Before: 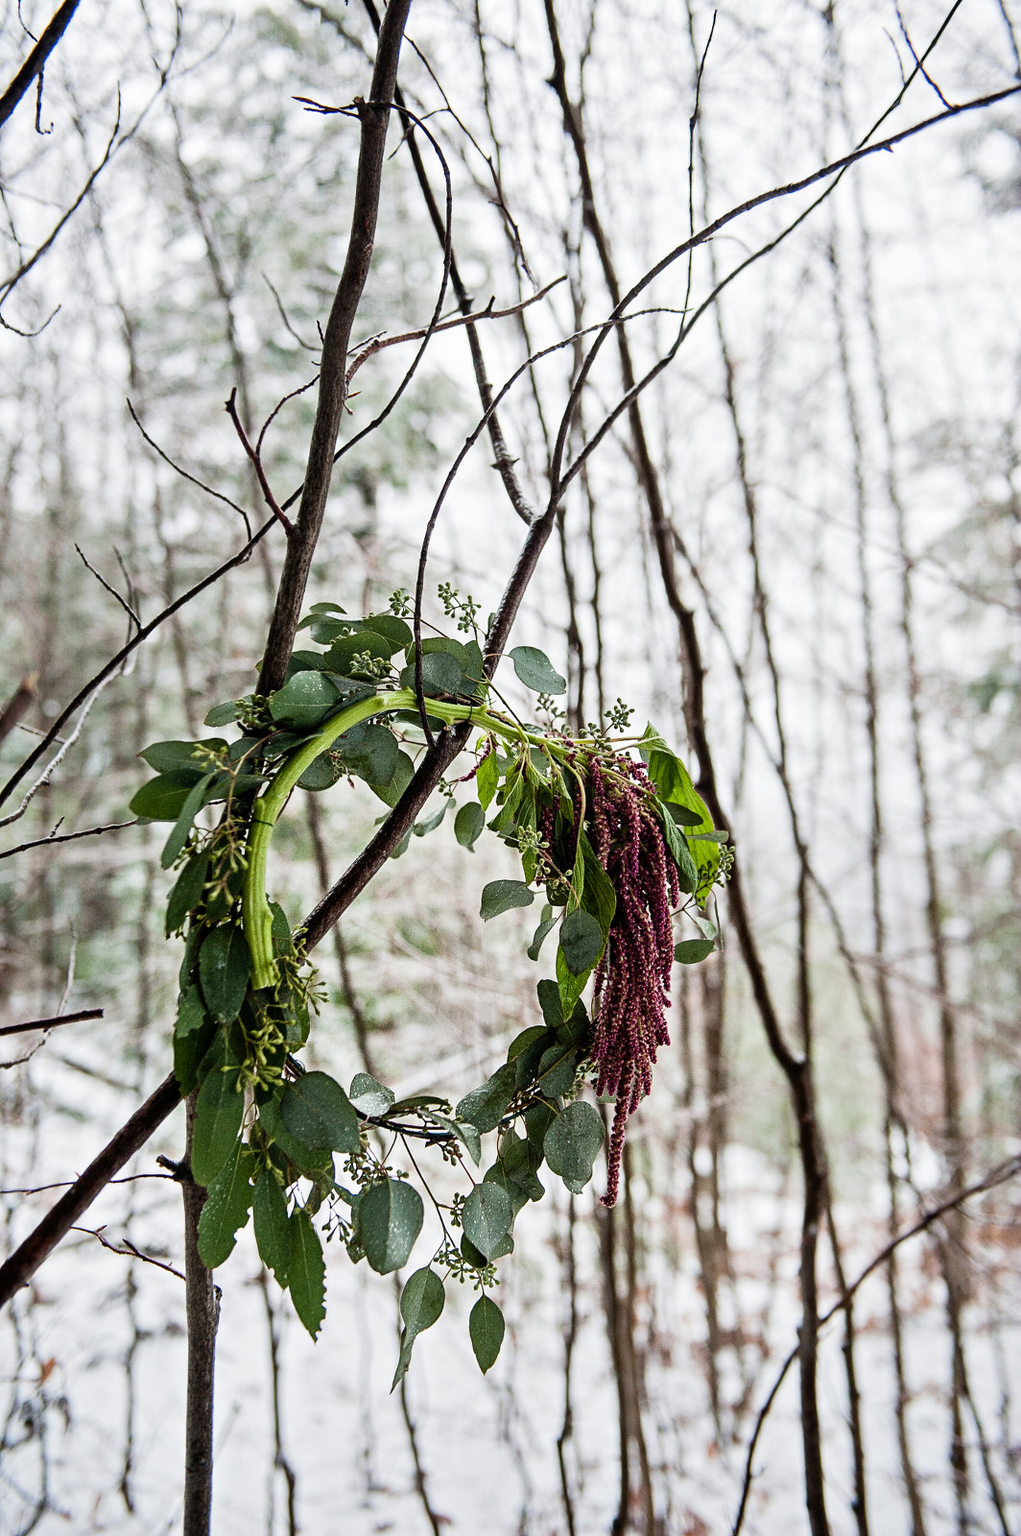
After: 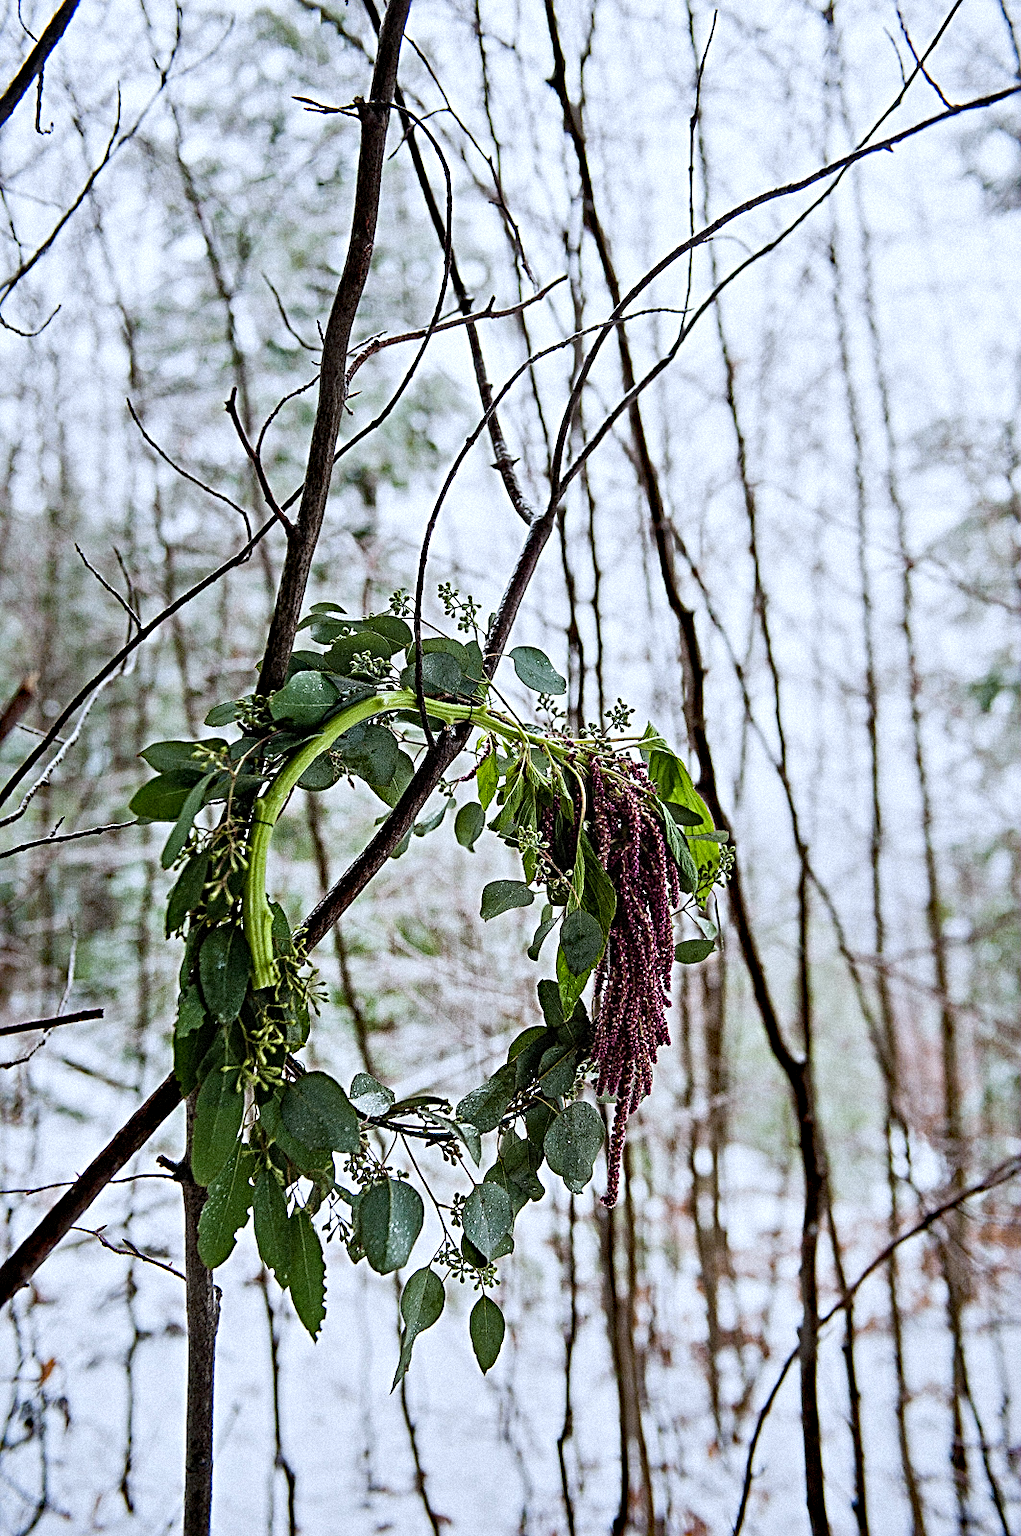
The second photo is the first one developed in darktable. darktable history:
haze removal: strength 0.42, compatibility mode true, adaptive false
grain: mid-tones bias 0%
white balance: red 0.954, blue 1.079
sharpen: radius 3.119
